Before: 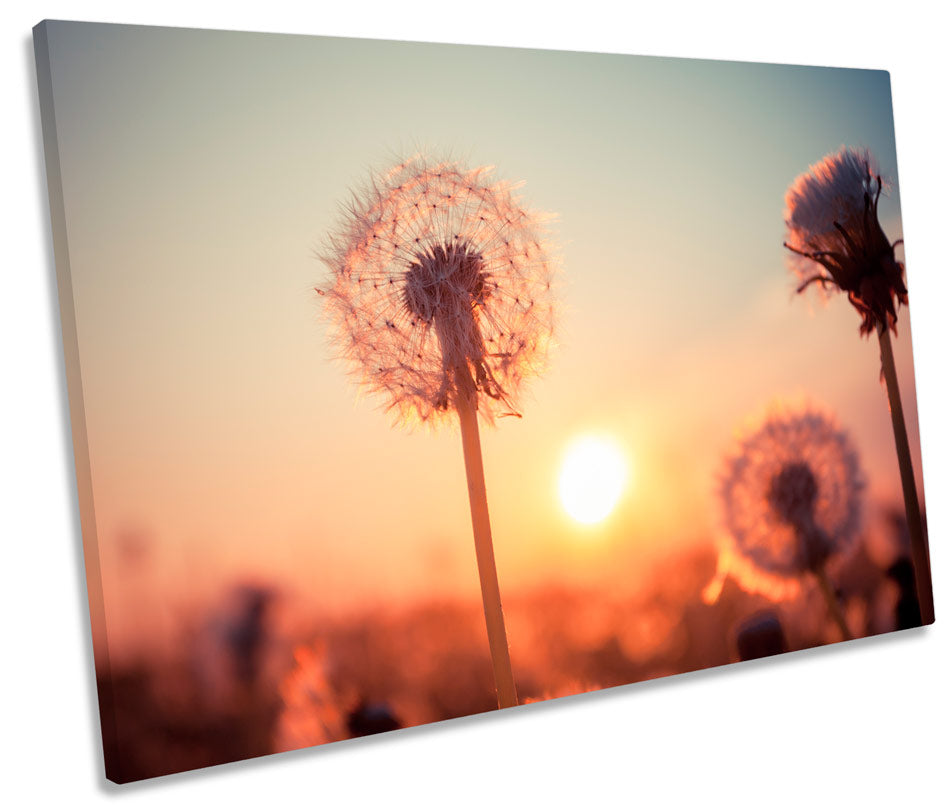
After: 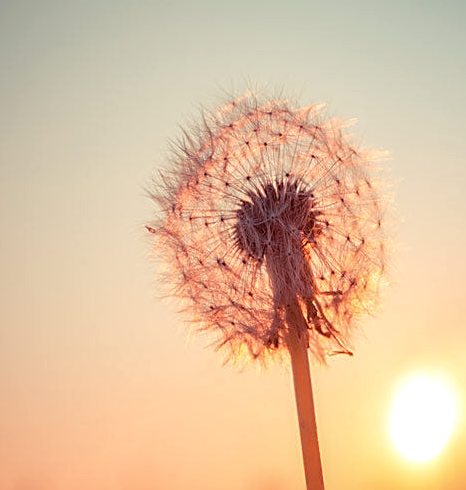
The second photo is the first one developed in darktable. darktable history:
crop: left 17.806%, top 7.722%, right 33.119%, bottom 31.917%
local contrast: on, module defaults
sharpen: on, module defaults
